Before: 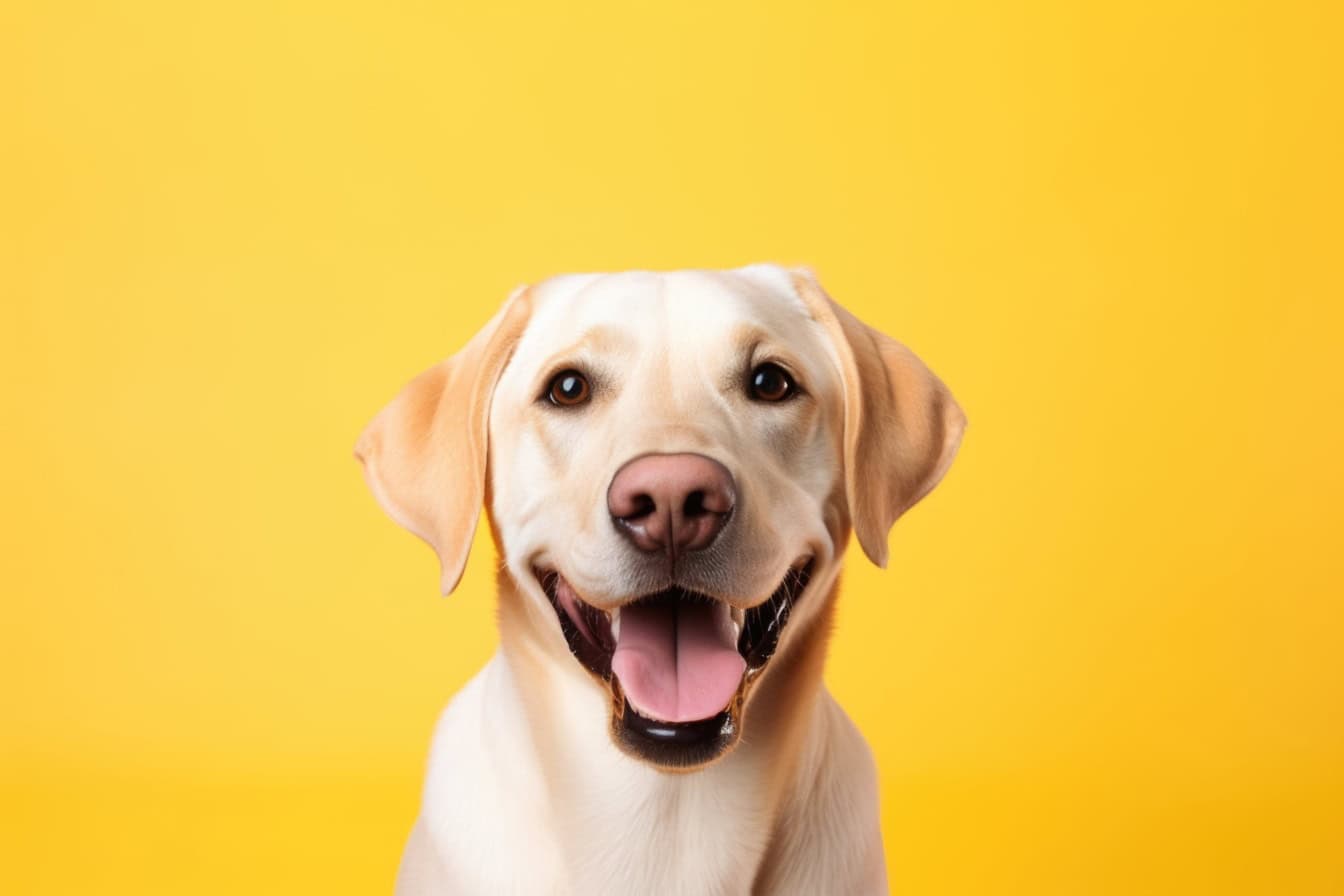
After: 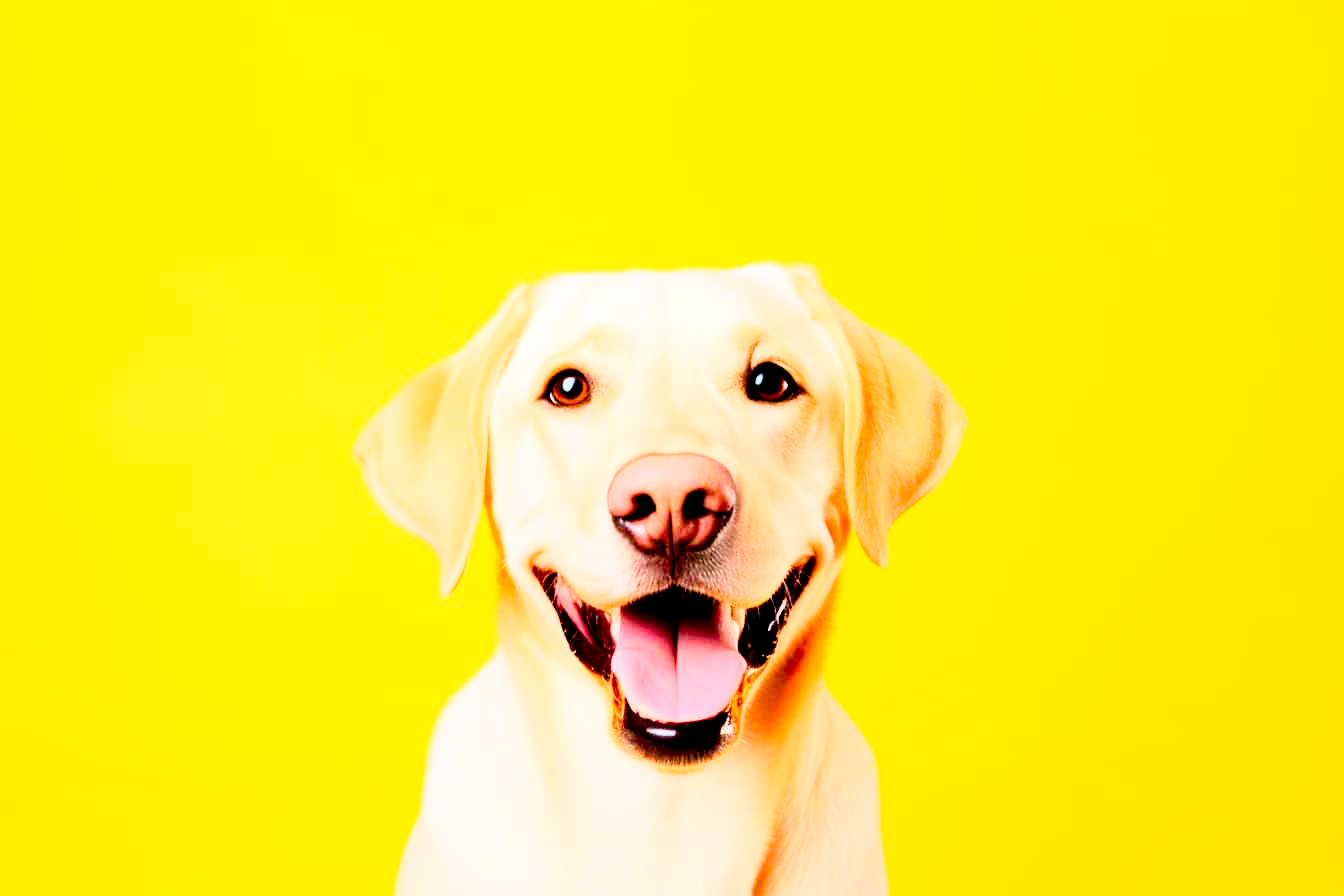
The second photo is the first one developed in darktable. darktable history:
exposure: black level correction 0.012, compensate highlight preservation false
tone curve: curves: ch0 [(0, 0) (0.417, 0.851) (1, 1)], color space Lab, linked channels, preserve colors none
color balance rgb: perceptual saturation grading › global saturation 9.776%, global vibrance 20%
